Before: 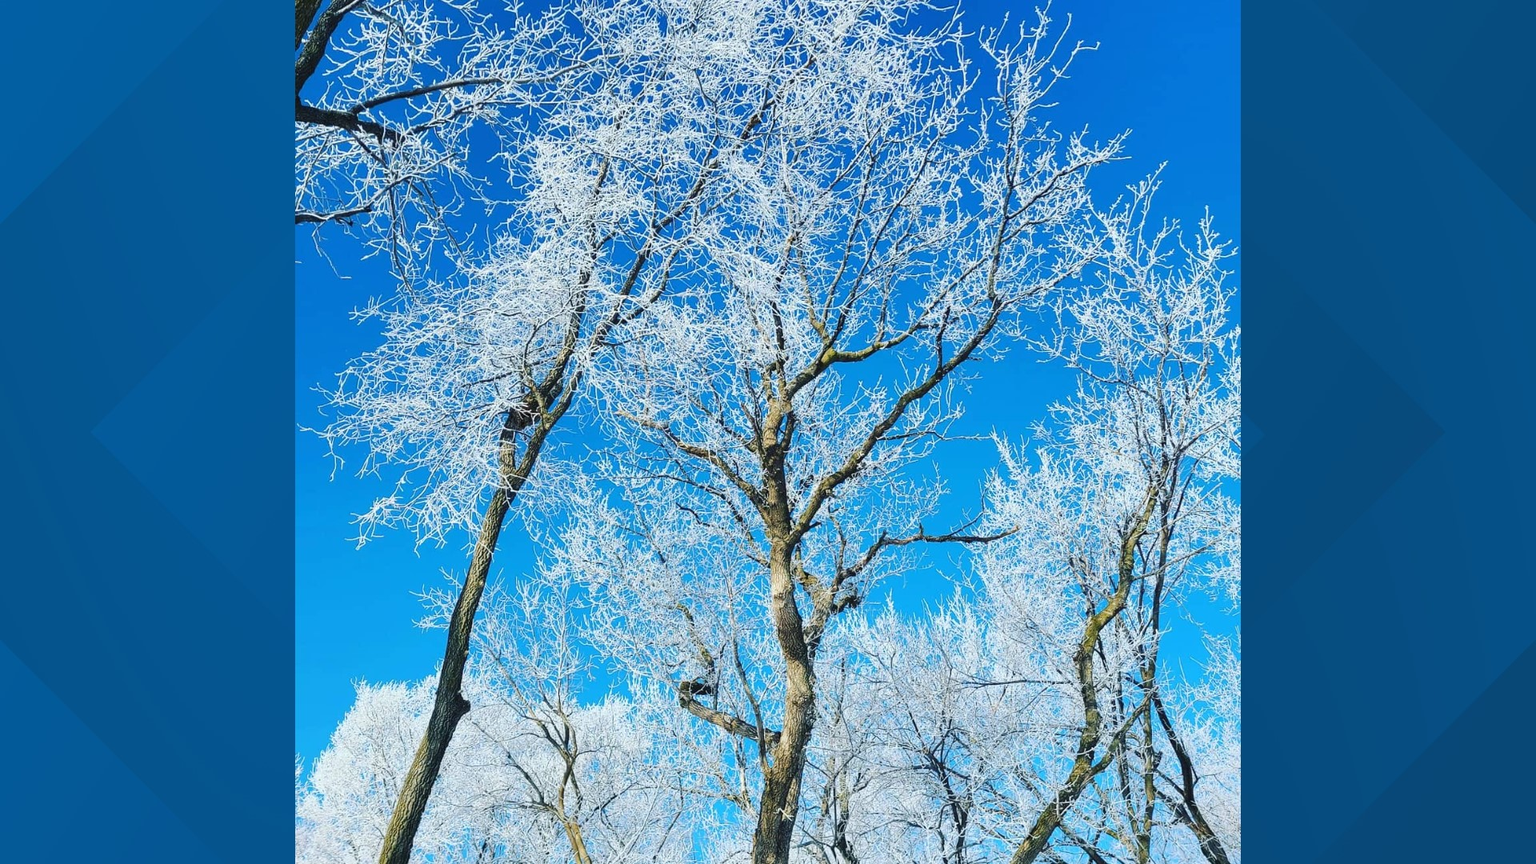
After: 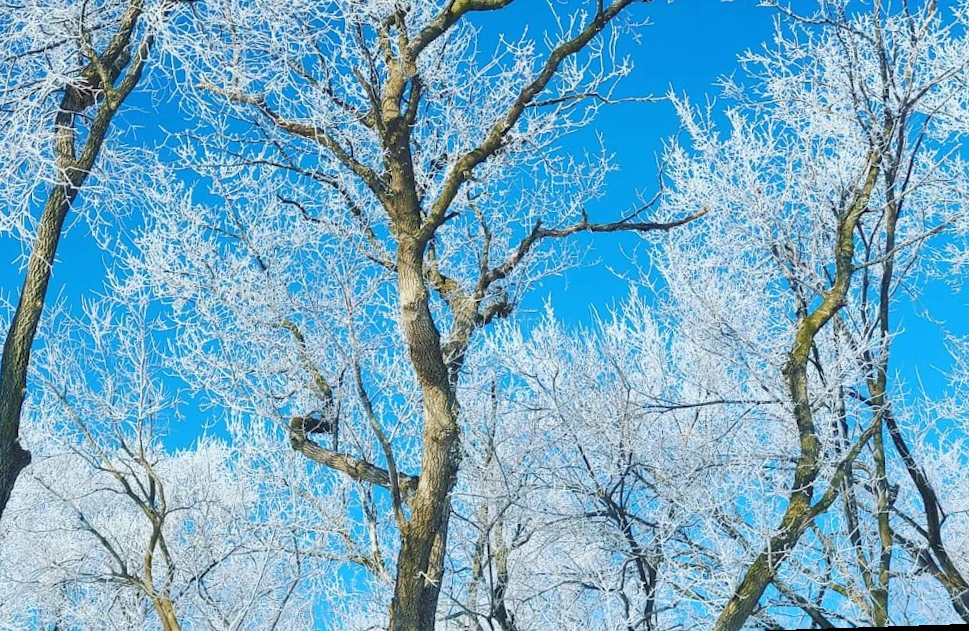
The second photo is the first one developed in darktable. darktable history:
rotate and perspective: rotation -2.22°, lens shift (horizontal) -0.022, automatic cropping off
rgb curve: curves: ch0 [(0, 0) (0.072, 0.166) (0.217, 0.293) (0.414, 0.42) (1, 1)], compensate middle gray true, preserve colors basic power
crop: left 29.672%, top 41.786%, right 20.851%, bottom 3.487%
